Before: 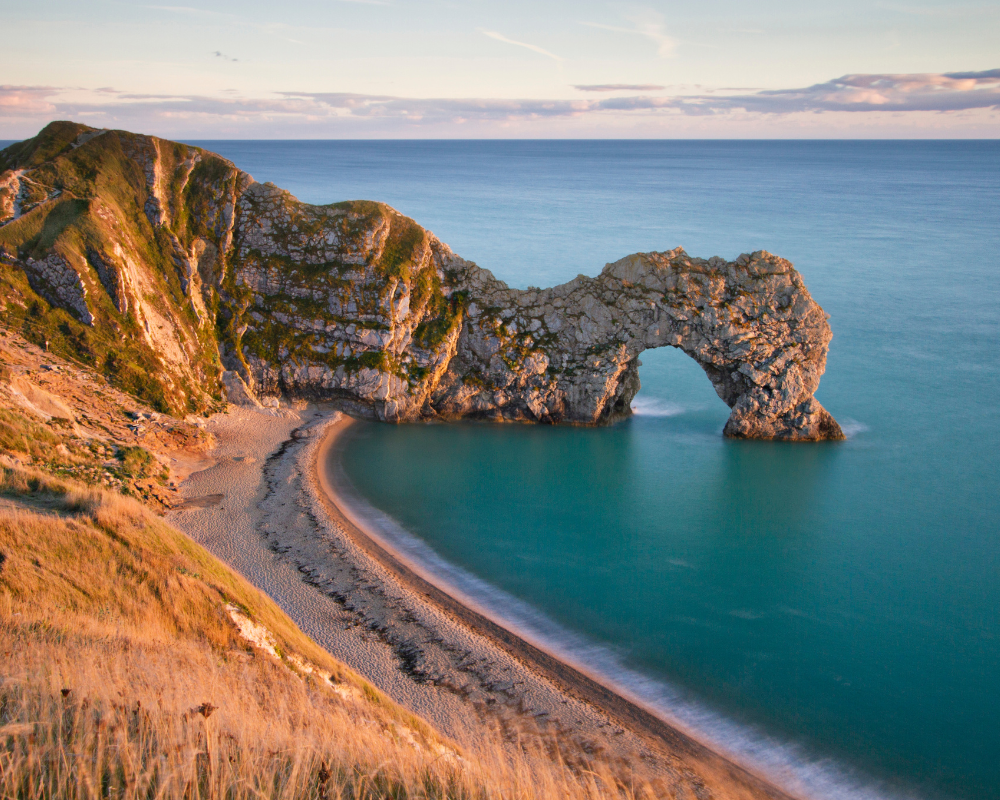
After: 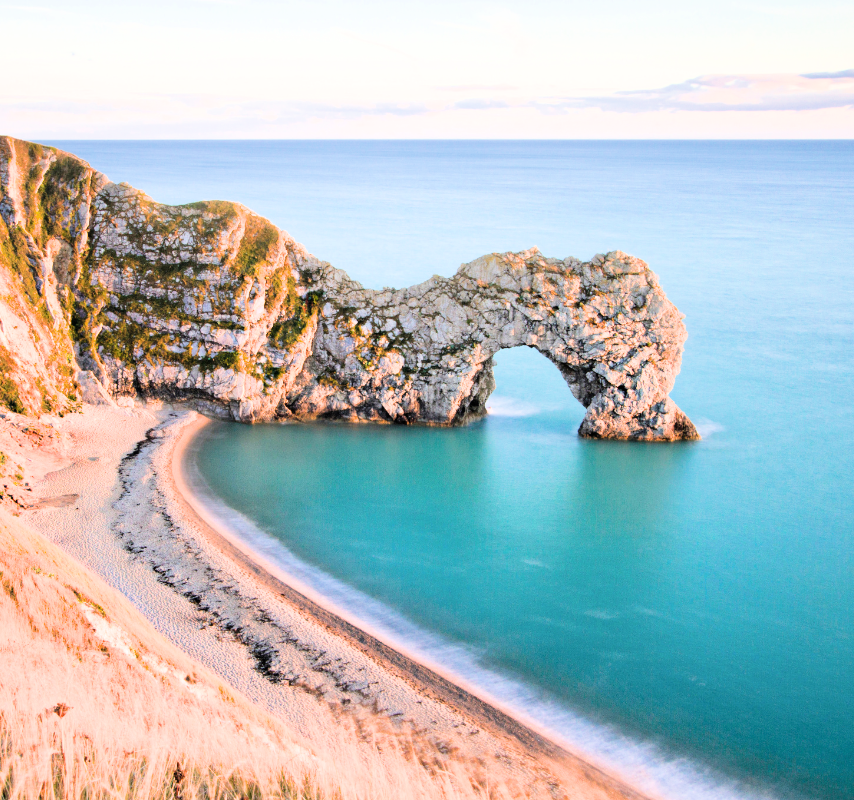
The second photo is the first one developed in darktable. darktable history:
exposure: black level correction 0, exposure 1.702 EV, compensate exposure bias true, compensate highlight preservation false
filmic rgb: black relative exposure -5.15 EV, white relative exposure 3.97 EV, hardness 2.89, contrast 1.491
crop and rotate: left 14.556%
